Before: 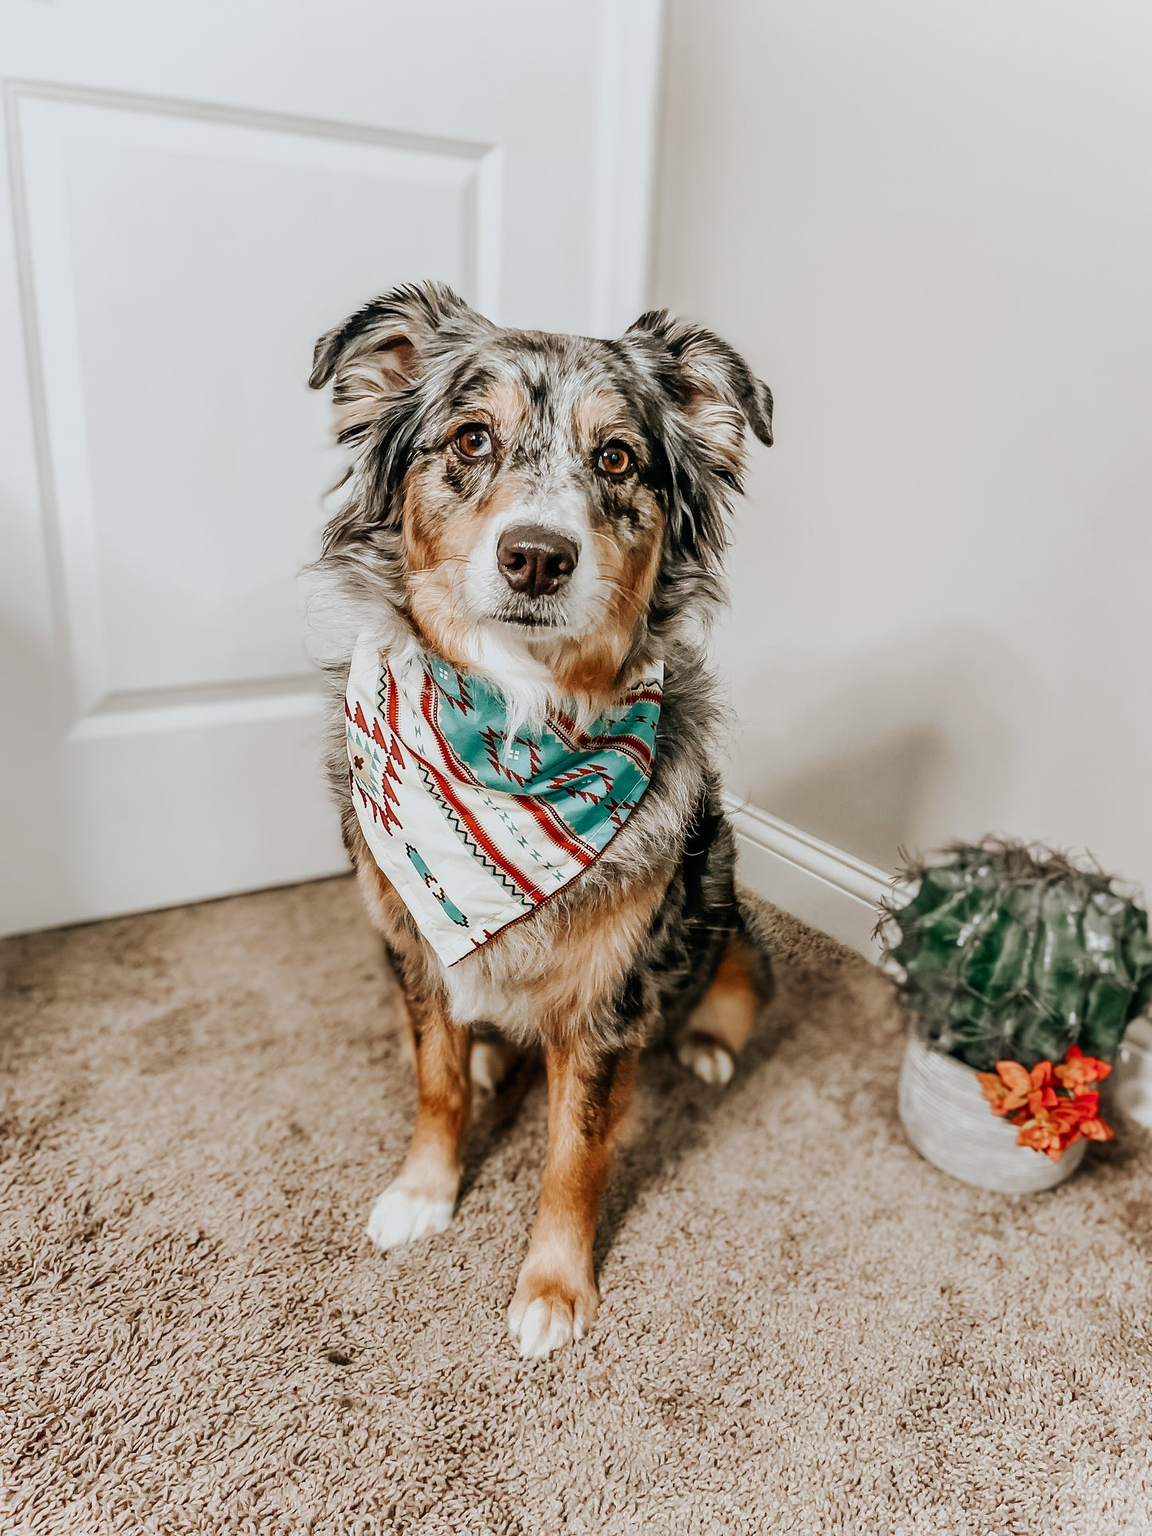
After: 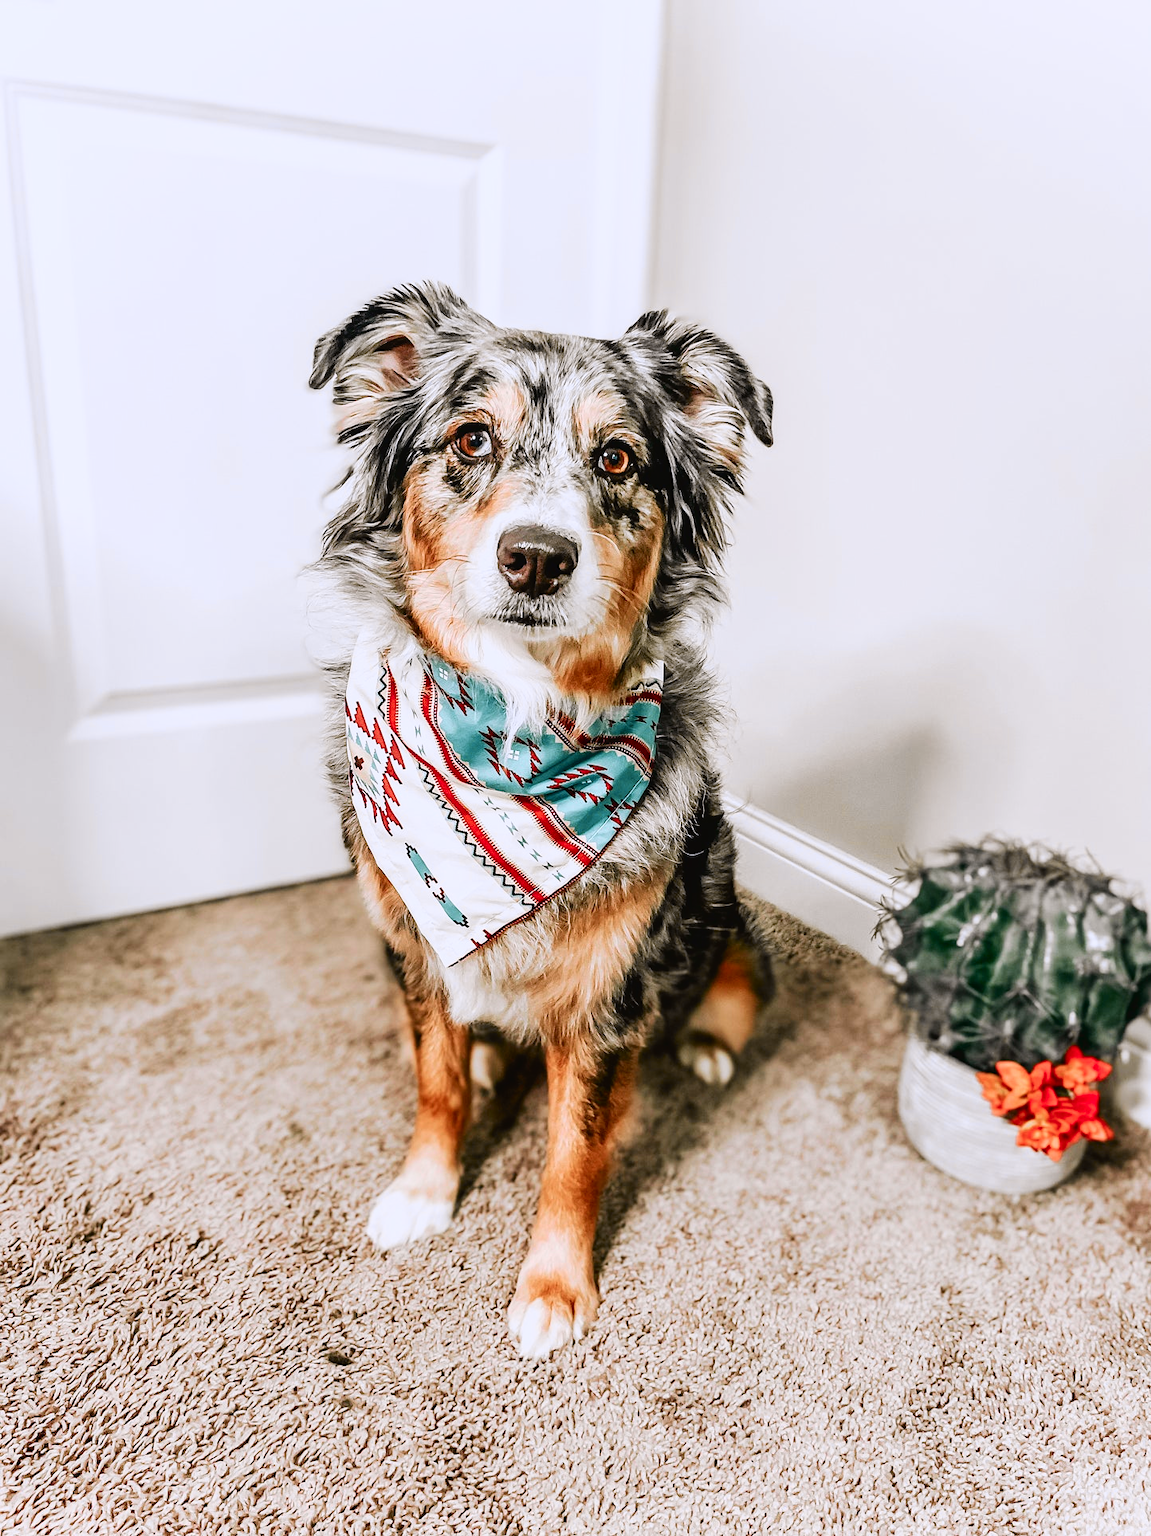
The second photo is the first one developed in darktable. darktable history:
tone curve: curves: ch0 [(0, 0.024) (0.049, 0.038) (0.176, 0.162) (0.311, 0.337) (0.416, 0.471) (0.565, 0.658) (0.817, 0.911) (1, 1)]; ch1 [(0, 0) (0.339, 0.358) (0.445, 0.439) (0.476, 0.47) (0.504, 0.504) (0.53, 0.511) (0.557, 0.558) (0.627, 0.664) (0.728, 0.786) (1, 1)]; ch2 [(0, 0) (0.327, 0.324) (0.417, 0.44) (0.46, 0.453) (0.502, 0.504) (0.526, 0.52) (0.549, 0.561) (0.619, 0.657) (0.76, 0.765) (1, 1)], color space Lab, independent channels, preserve colors none
white balance: red 1.05, blue 1.072
